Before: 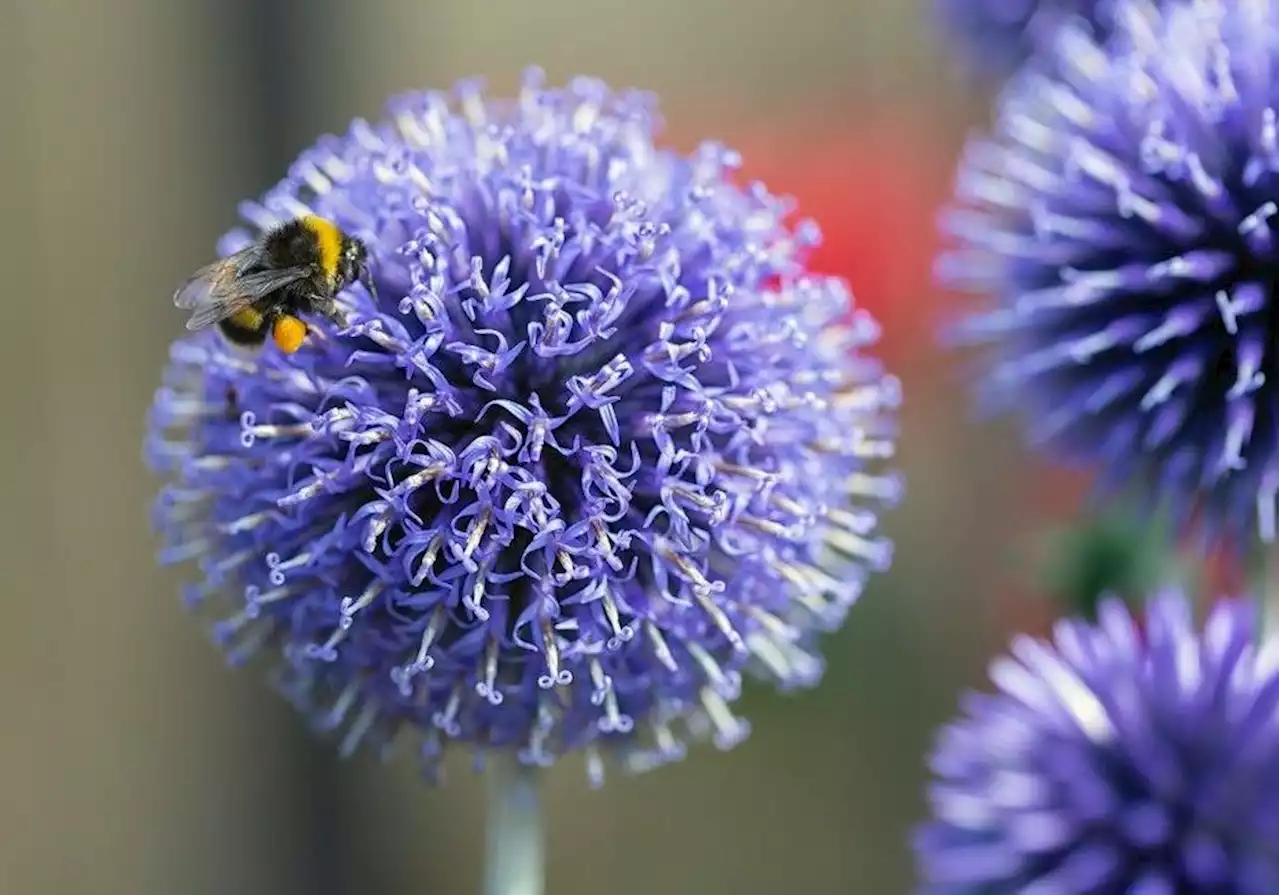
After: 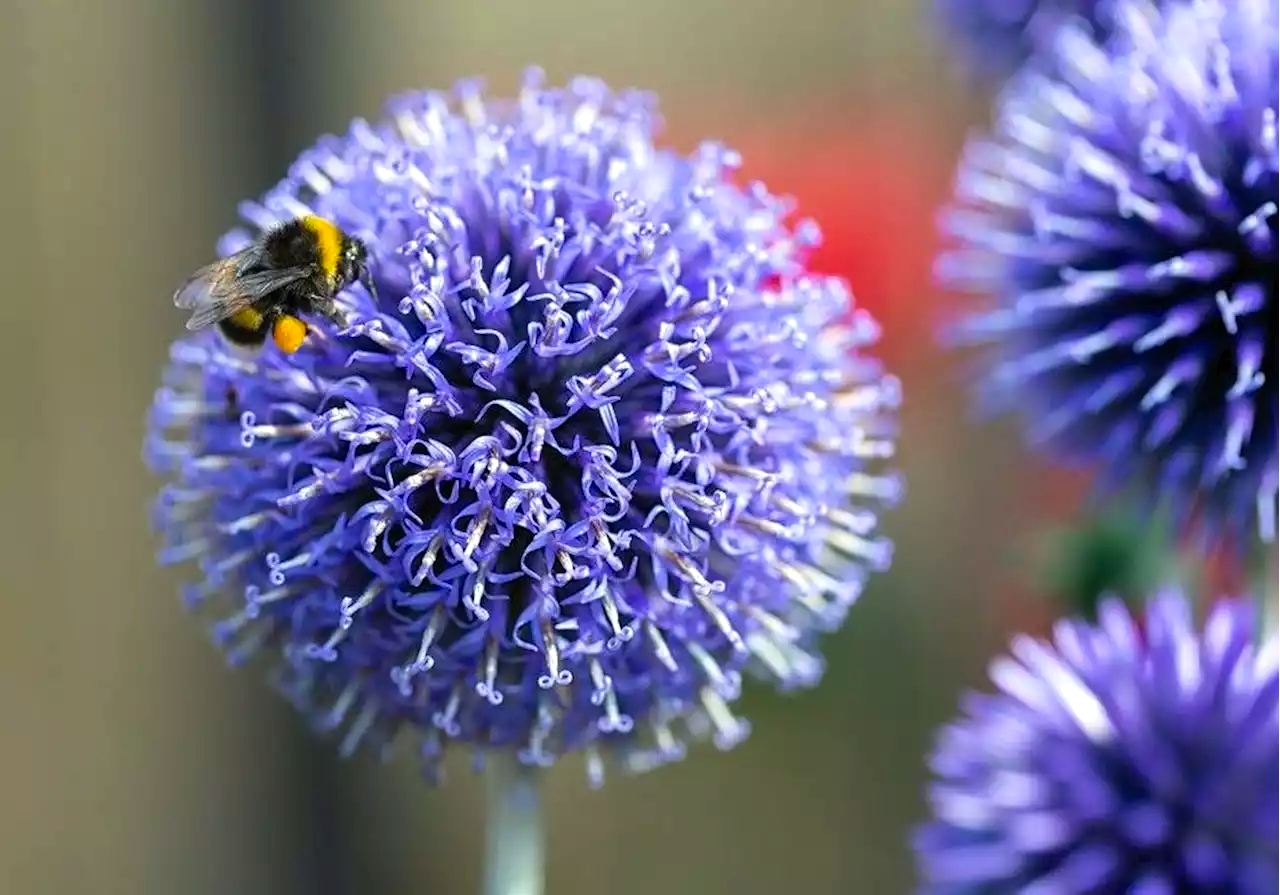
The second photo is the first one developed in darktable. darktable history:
color balance rgb: linear chroma grading › global chroma 19.895%, perceptual saturation grading › global saturation -0.132%, global vibrance 6.456%, contrast 12.796%, saturation formula JzAzBz (2021)
